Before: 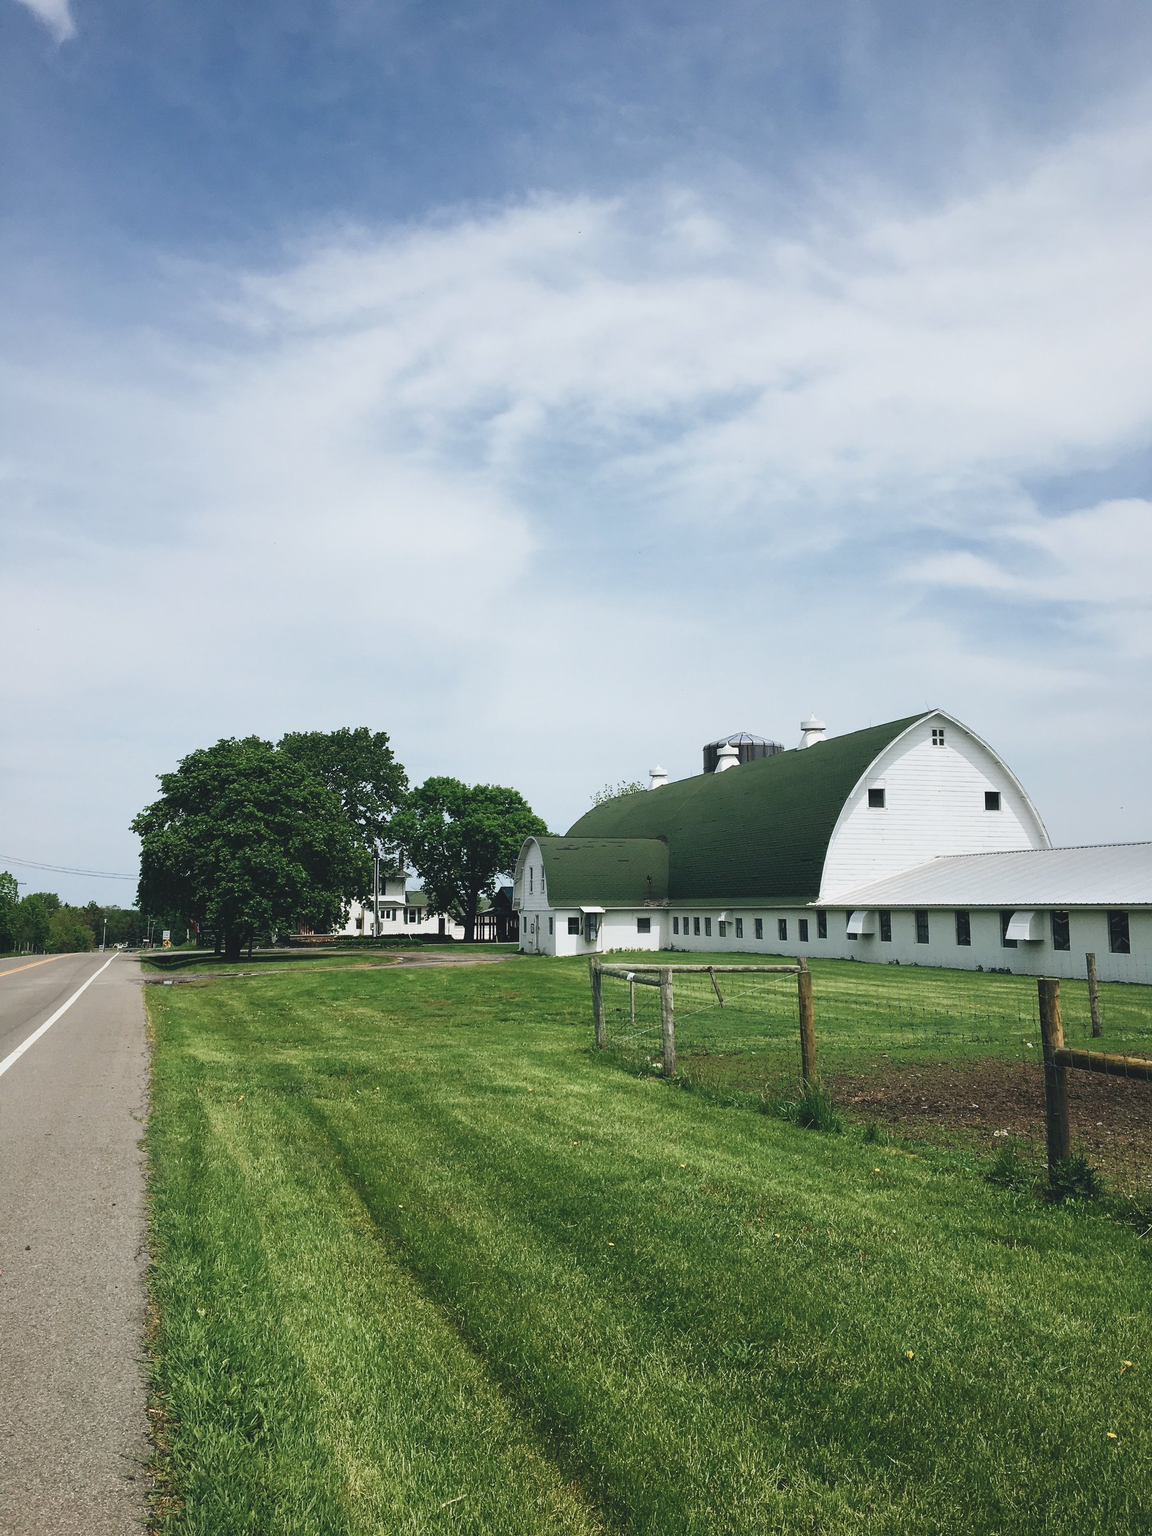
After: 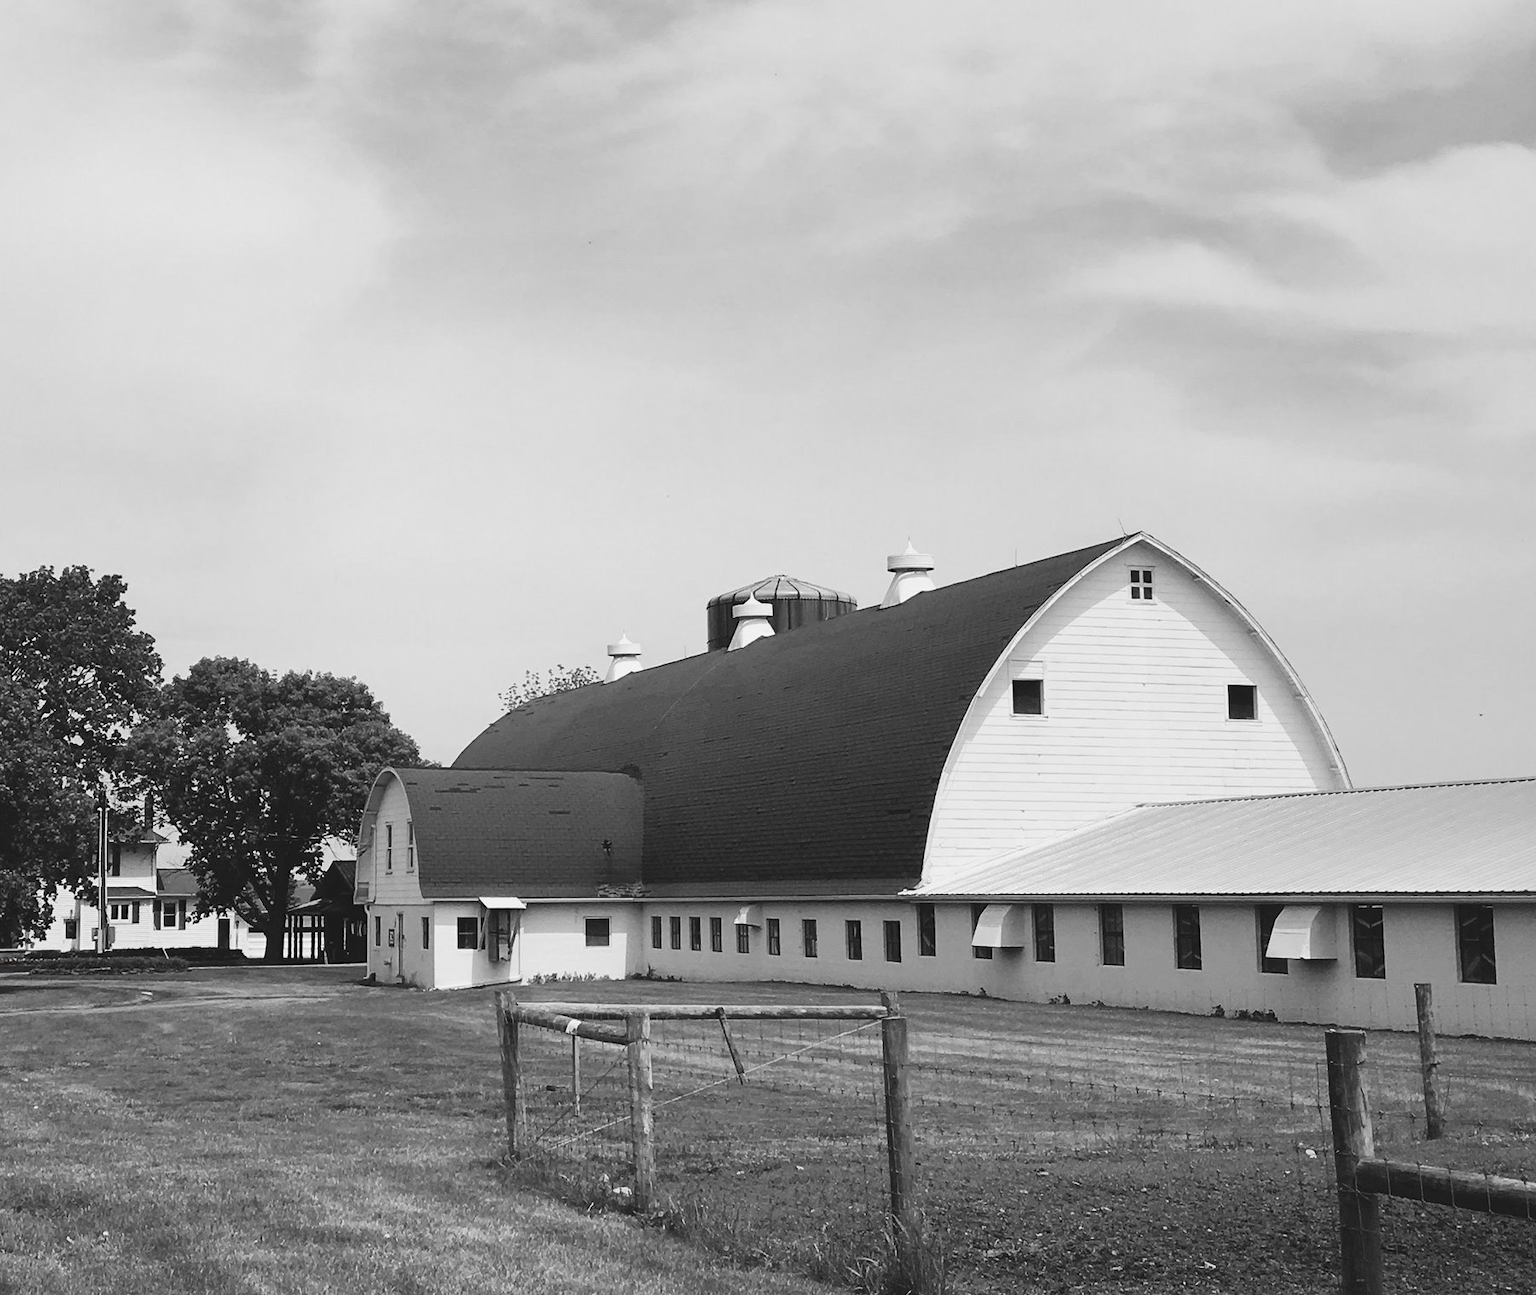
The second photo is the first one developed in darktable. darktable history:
color zones: curves: ch0 [(0, 0.278) (0.143, 0.5) (0.286, 0.5) (0.429, 0.5) (0.571, 0.5) (0.714, 0.5) (0.857, 0.5) (1, 0.5)]; ch1 [(0, 1) (0.143, 0.165) (0.286, 0) (0.429, 0) (0.571, 0) (0.714, 0) (0.857, 0.5) (1, 0.5)]; ch2 [(0, 0.508) (0.143, 0.5) (0.286, 0.5) (0.429, 0.5) (0.571, 0.5) (0.714, 0.5) (0.857, 0.5) (1, 0.5)], mix 31.39%
crop and rotate: left 27.842%, top 27.453%, bottom 26.895%
